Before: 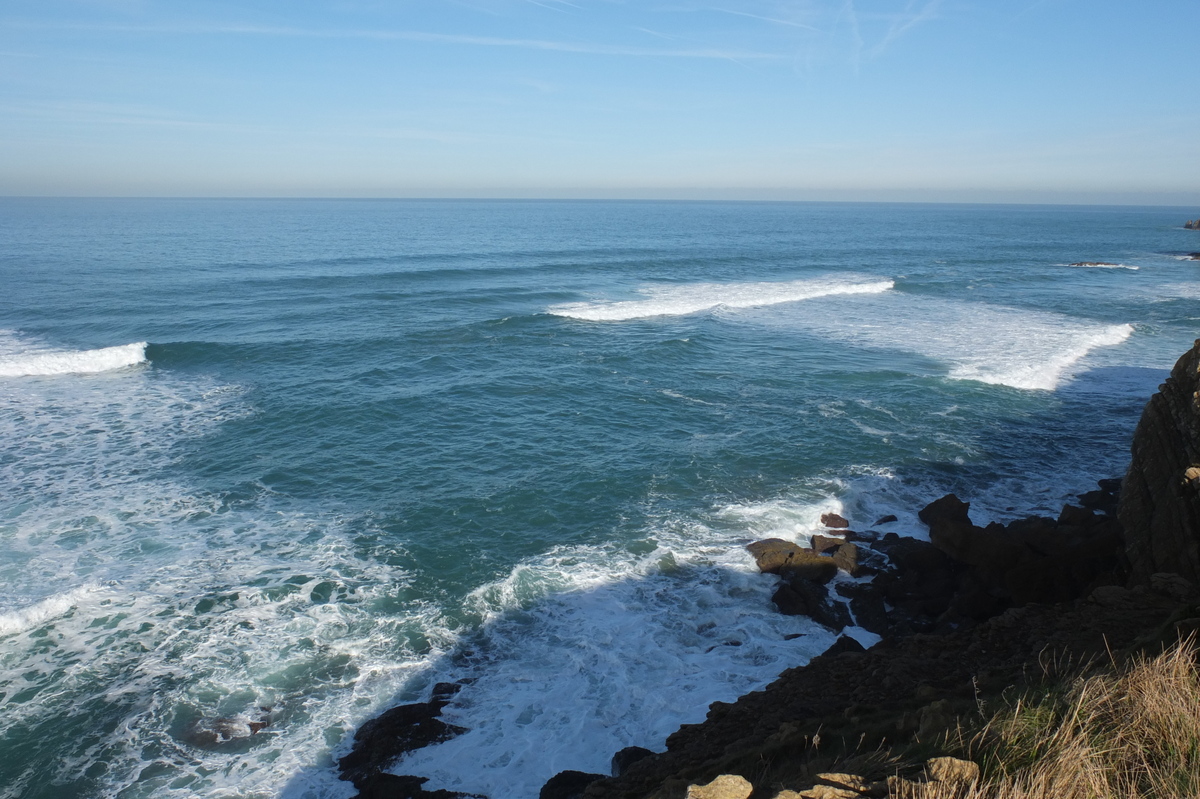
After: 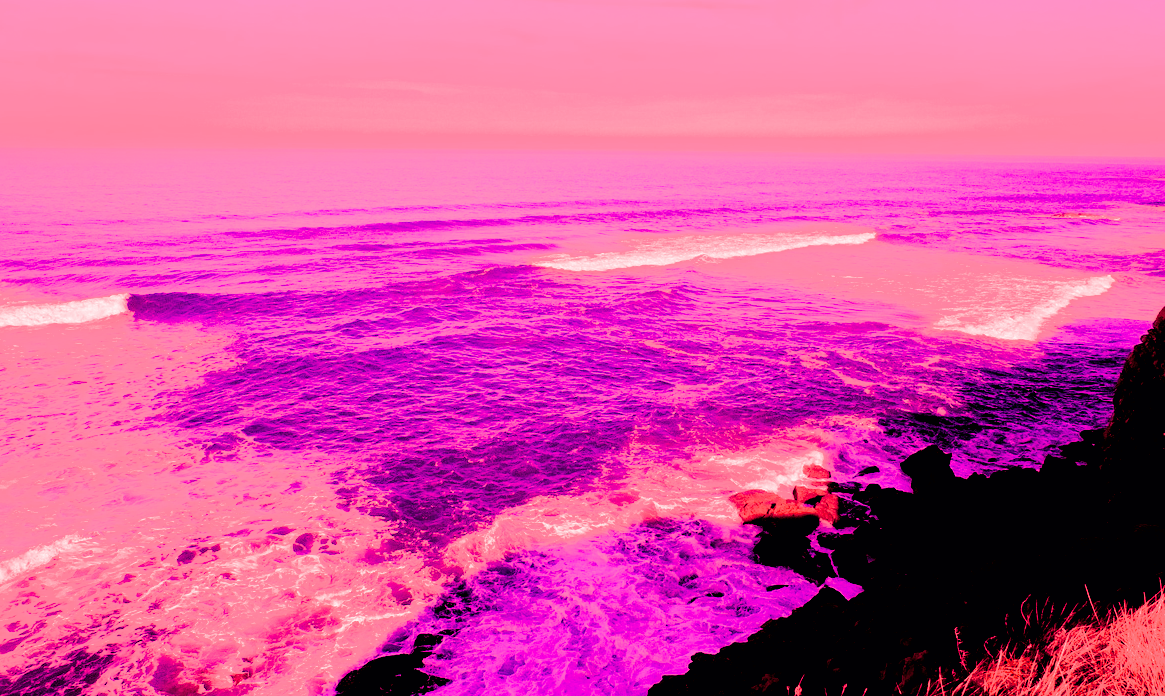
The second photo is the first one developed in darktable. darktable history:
crop: left 1.507%, top 6.147%, right 1.379%, bottom 6.637%
tone equalizer: on, module defaults
white balance: red 4.26, blue 1.802
filmic rgb: black relative exposure -7.15 EV, white relative exposure 5.36 EV, hardness 3.02, color science v6 (2022)
color balance rgb: shadows lift › luminance -28.76%, shadows lift › chroma 10%, shadows lift › hue 230°, power › chroma 0.5%, power › hue 215°, highlights gain › luminance 7.14%, highlights gain › chroma 1%, highlights gain › hue 50°, global offset › luminance -0.29%, global offset › hue 260°, perceptual saturation grading › global saturation 20%, perceptual saturation grading › highlights -13.92%, perceptual saturation grading › shadows 50%
exposure: black level correction 0.1, exposure -0.092 EV, compensate highlight preservation false
